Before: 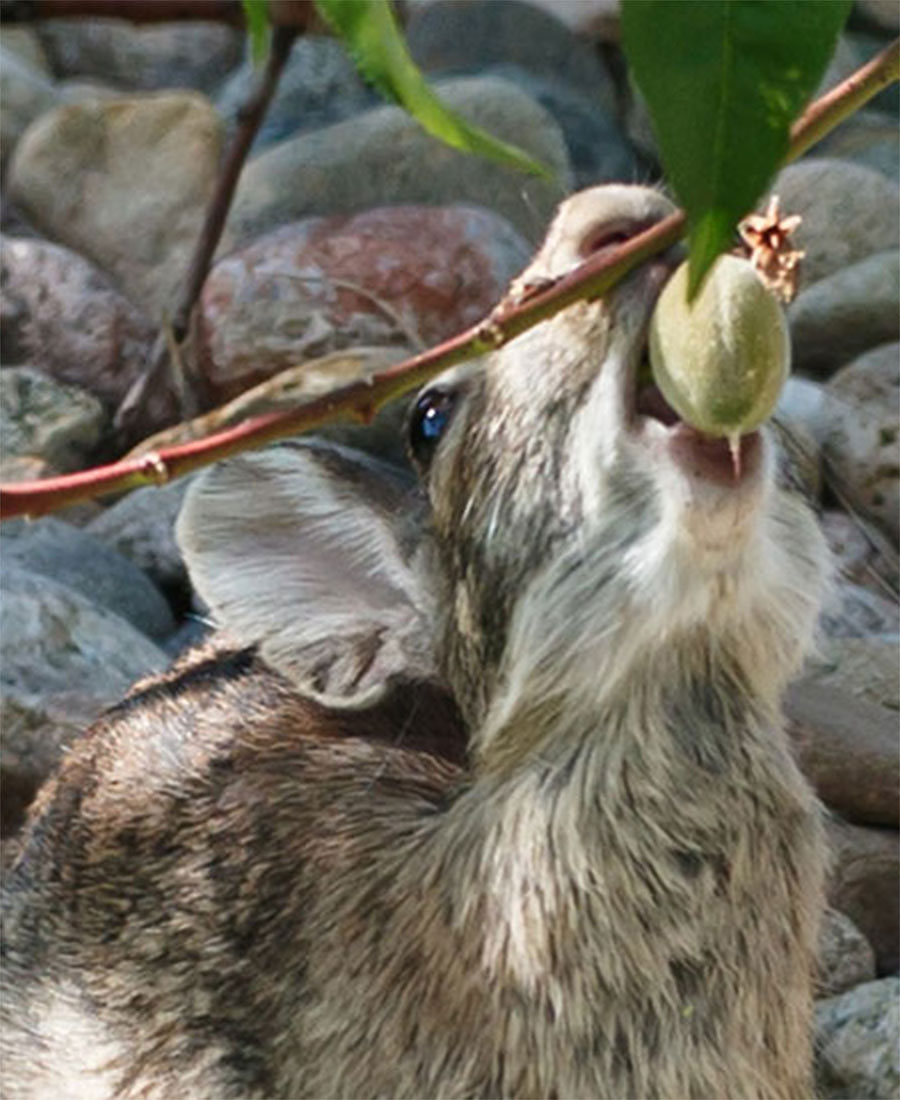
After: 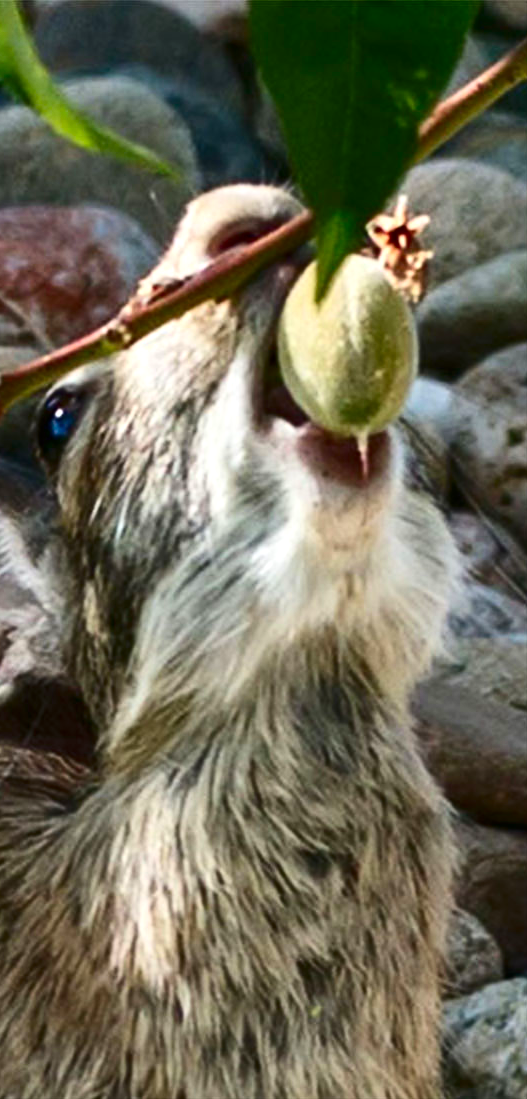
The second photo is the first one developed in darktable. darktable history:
crop: left 41.402%
contrast brightness saturation: contrast 0.21, brightness -0.11, saturation 0.21
exposure: exposure 0.29 EV, compensate highlight preservation false
tone equalizer: on, module defaults
